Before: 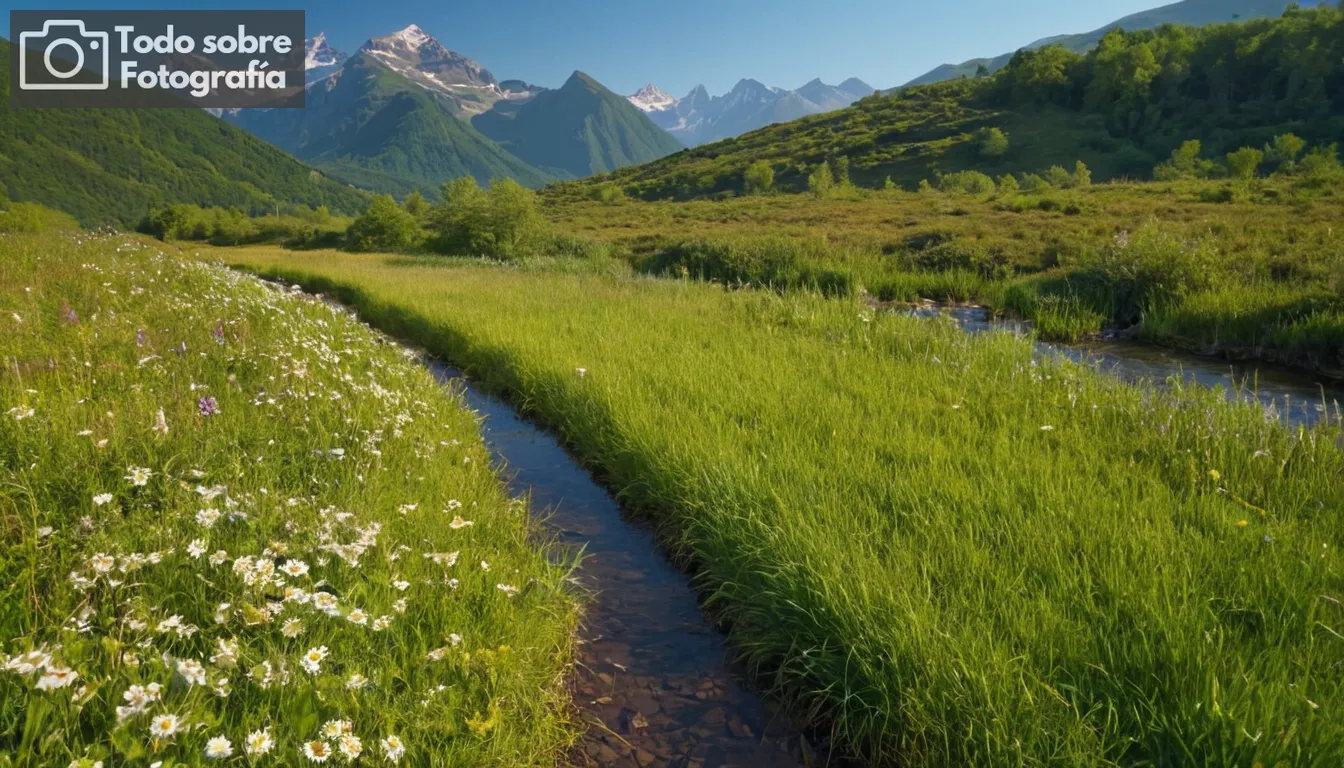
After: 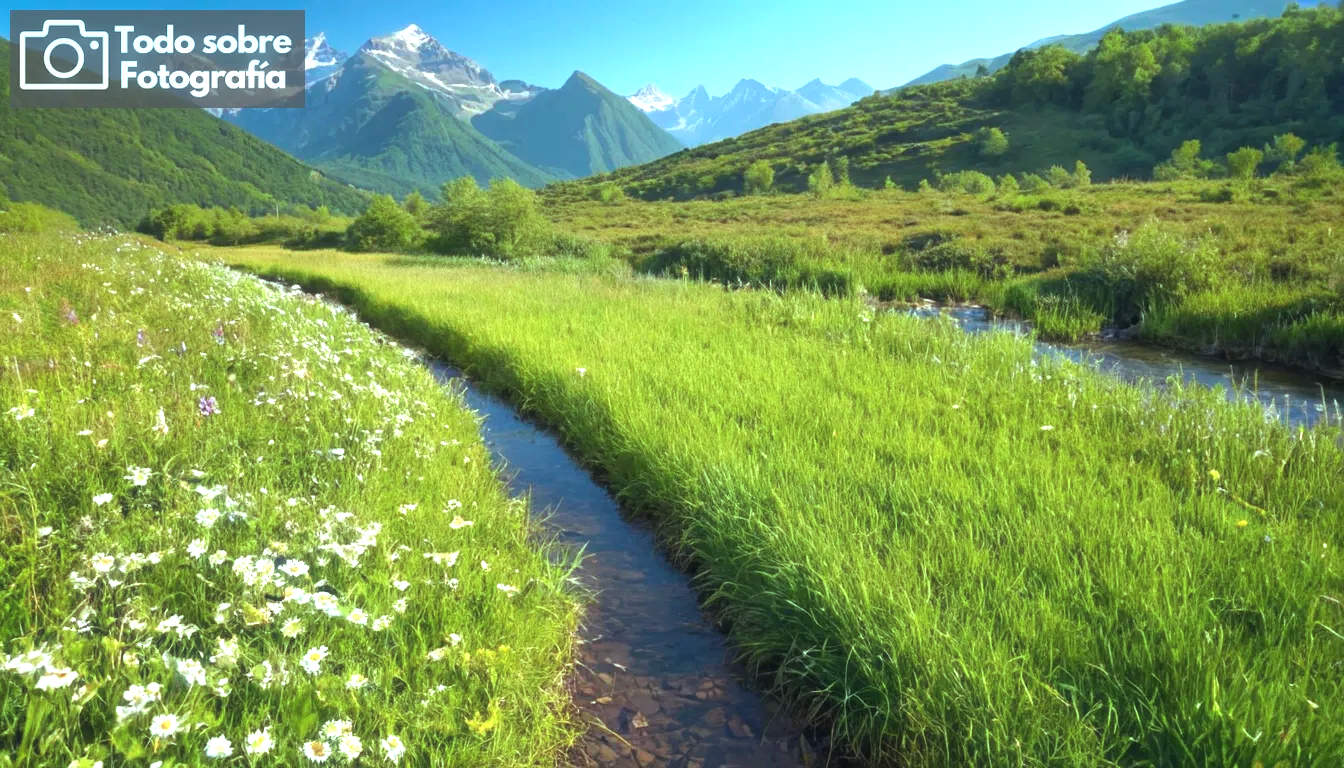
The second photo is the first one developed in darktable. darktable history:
haze removal: strength -0.094, adaptive false
color balance rgb: shadows lift › chroma 2.047%, shadows lift › hue 248.14°, highlights gain › luminance 15.489%, highlights gain › chroma 3.936%, highlights gain › hue 212.47°, perceptual saturation grading › global saturation 0.938%
exposure: black level correction 0, exposure 0.929 EV, compensate exposure bias true, compensate highlight preservation false
